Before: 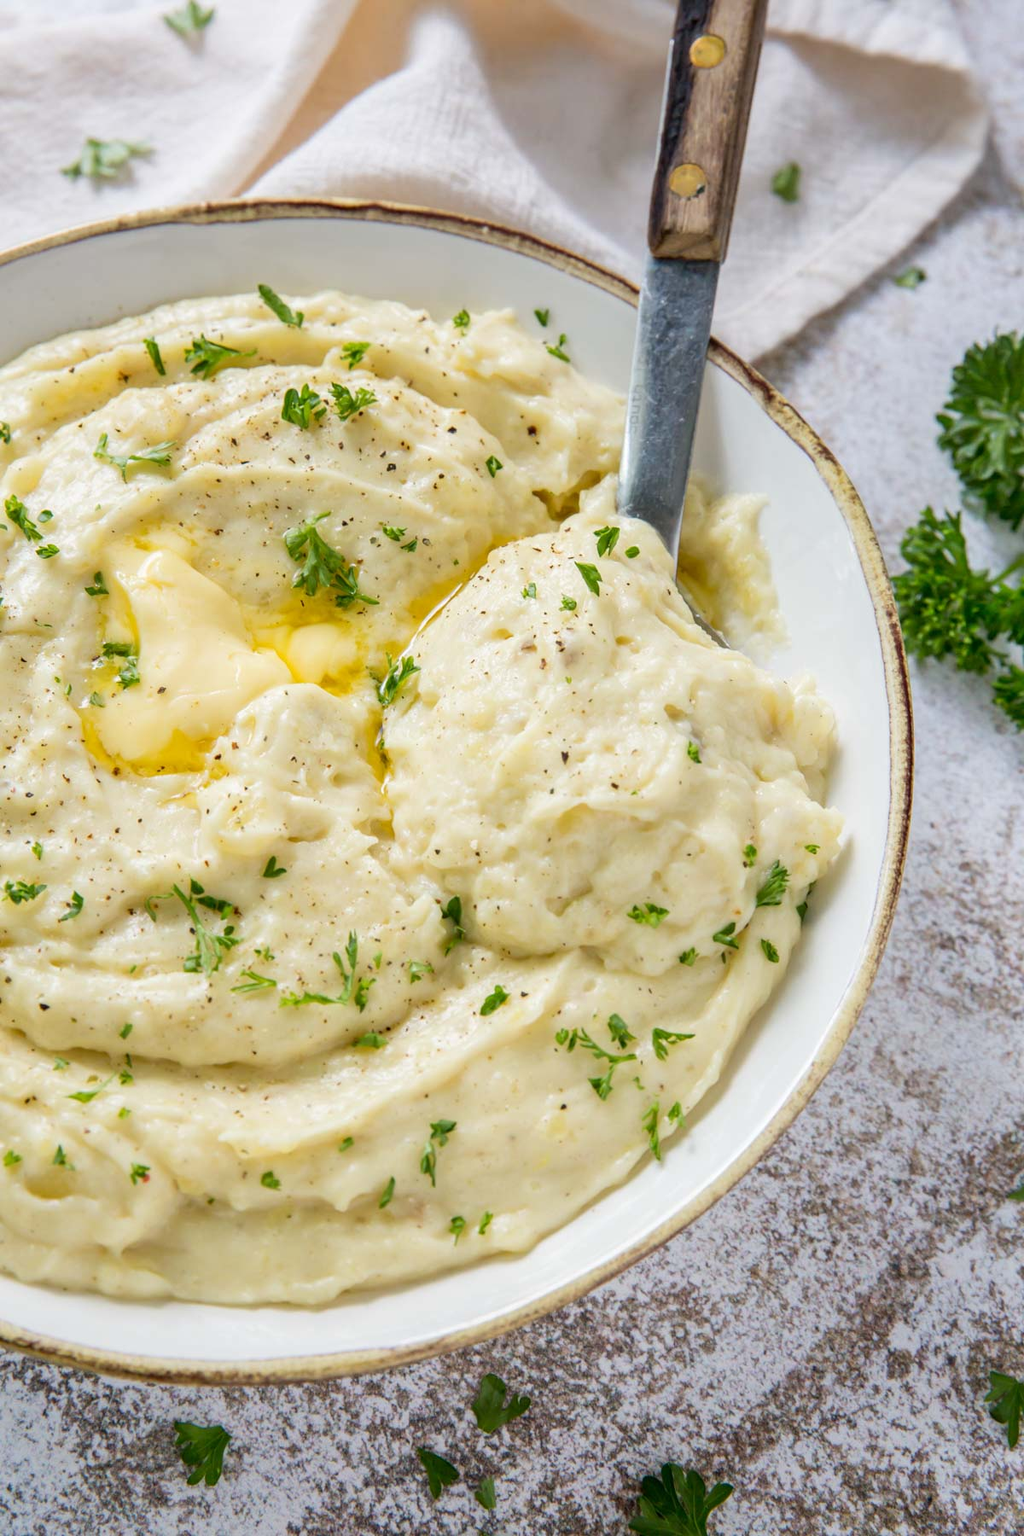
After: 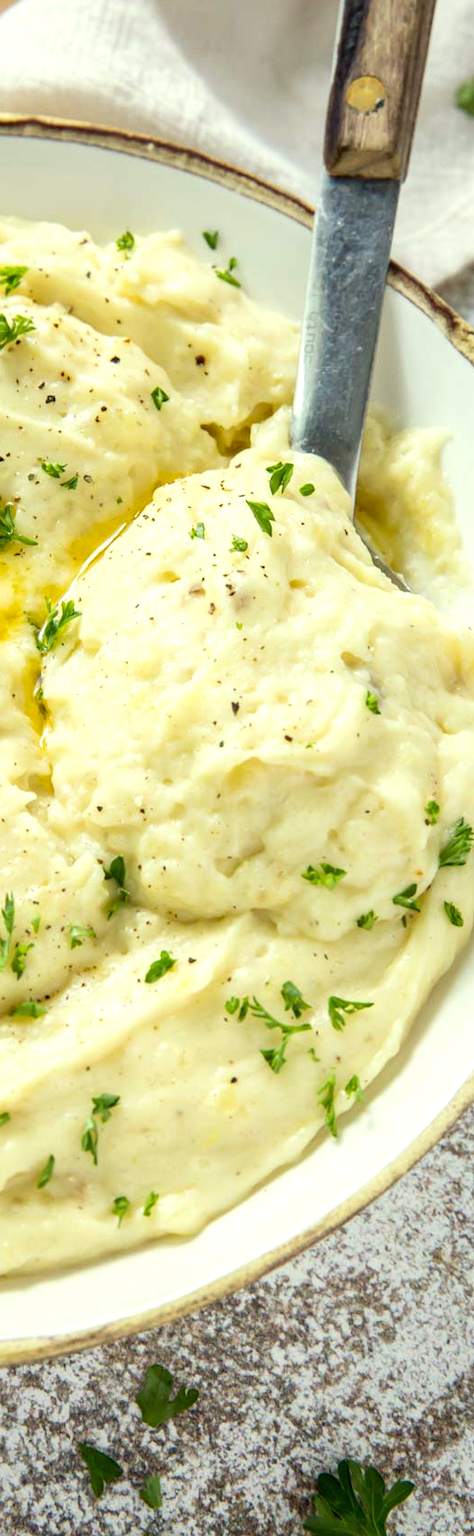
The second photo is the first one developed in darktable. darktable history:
tone equalizer: -8 EV -0.417 EV, -7 EV -0.417 EV, -6 EV -0.321 EV, -5 EV -0.216 EV, -3 EV 0.229 EV, -2 EV 0.31 EV, -1 EV 0.4 EV, +0 EV 0.428 EV, smoothing diameter 24.92%, edges refinement/feathering 12.77, preserve details guided filter
crop: left 33.653%, top 6.042%, right 22.799%
color correction: highlights a* -5.73, highlights b* 11.14
contrast brightness saturation: contrast 0.012, saturation -0.063
